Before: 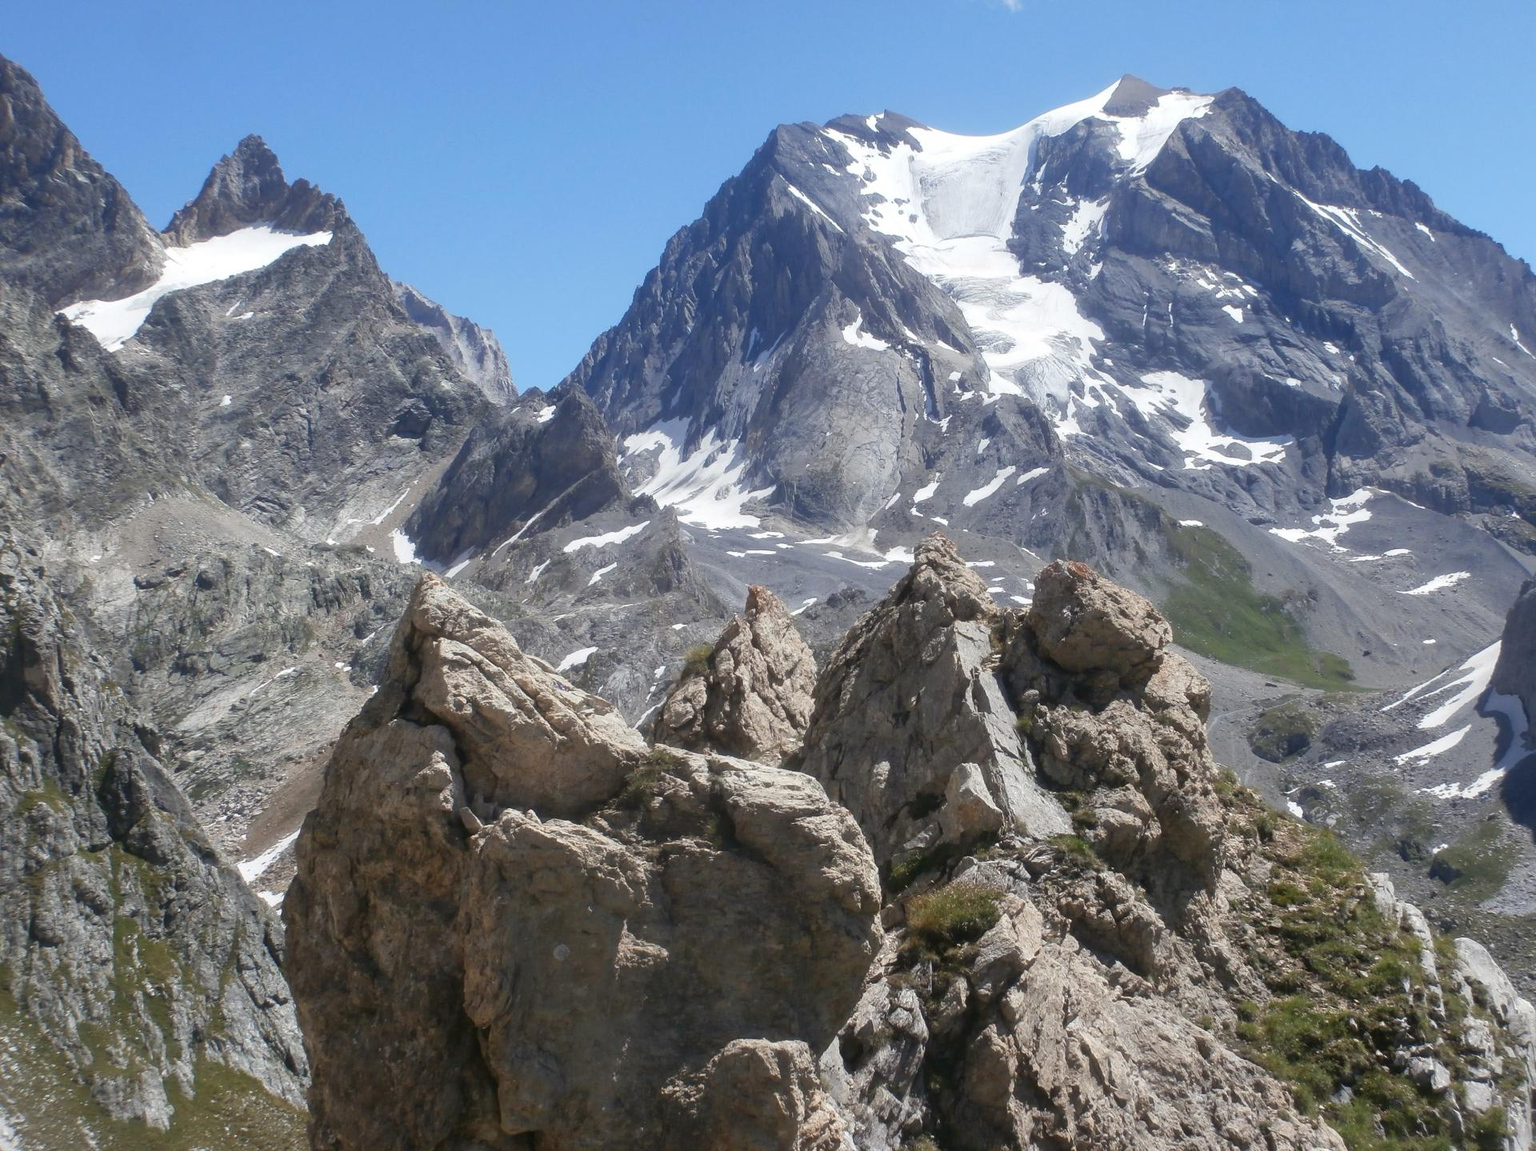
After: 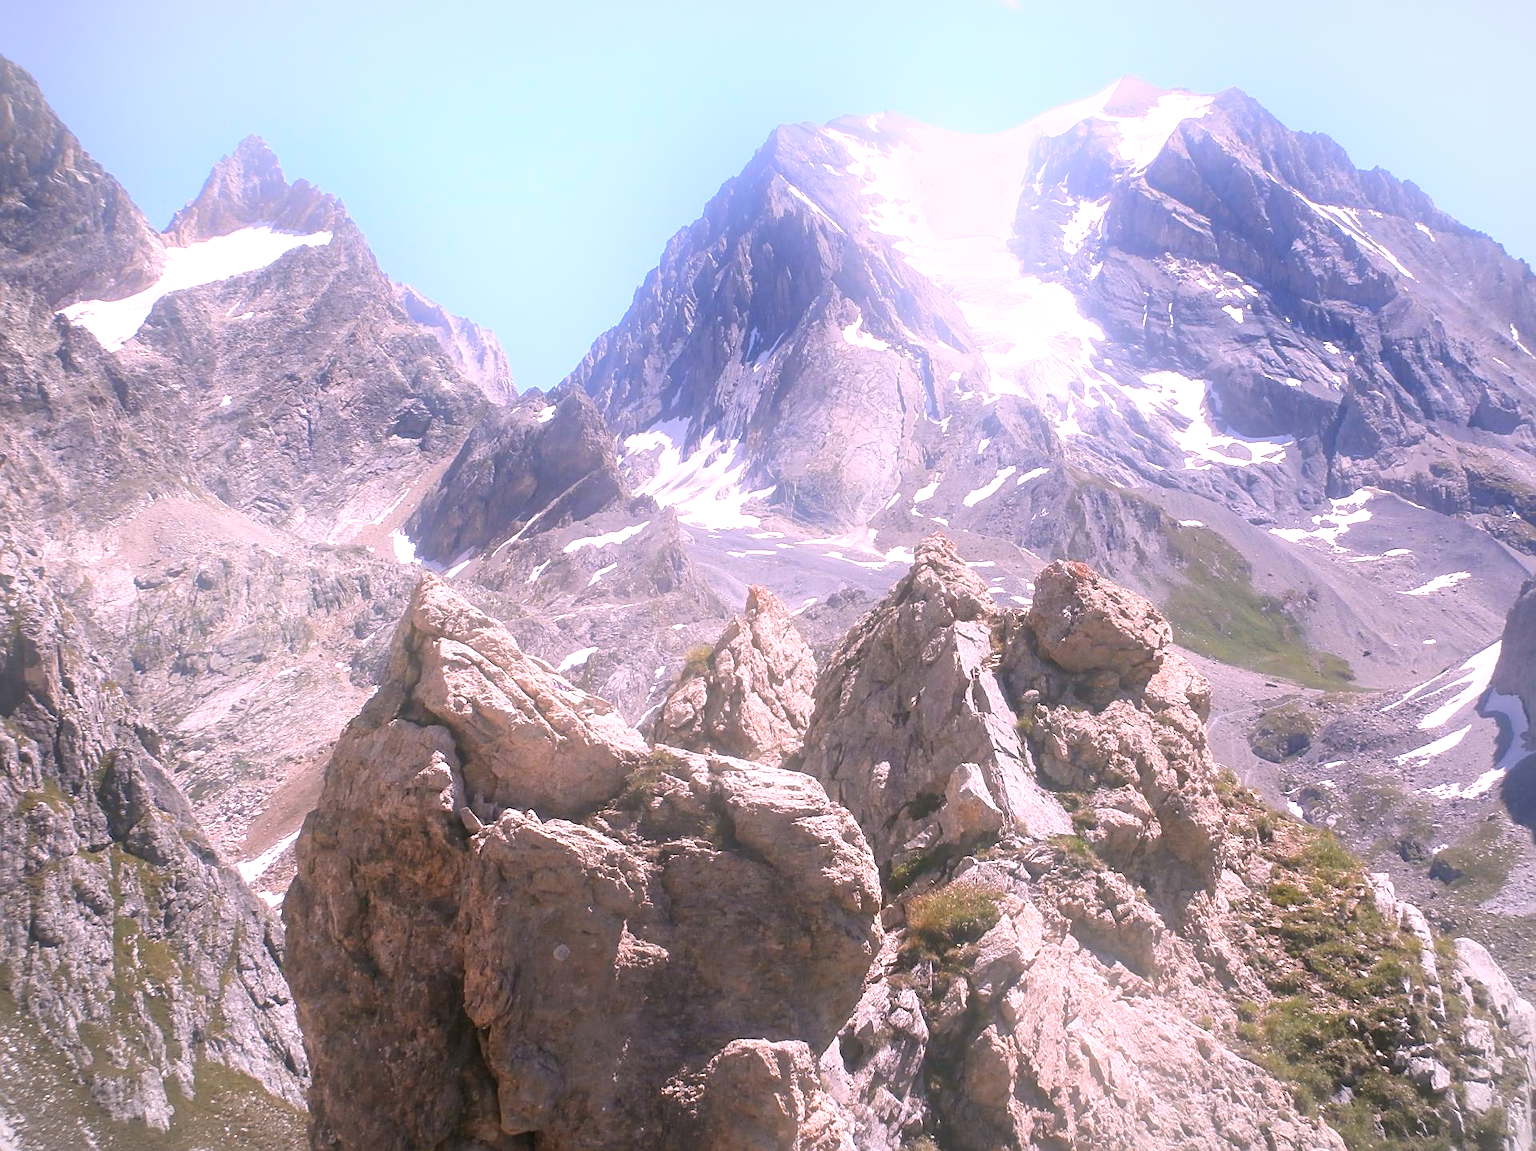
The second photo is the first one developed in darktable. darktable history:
bloom: threshold 82.5%, strength 16.25%
exposure: exposure 0.507 EV, compensate highlight preservation false
white balance: red 1.188, blue 1.11
sharpen: on, module defaults
vignetting: fall-off start 100%, brightness -0.282, width/height ratio 1.31
